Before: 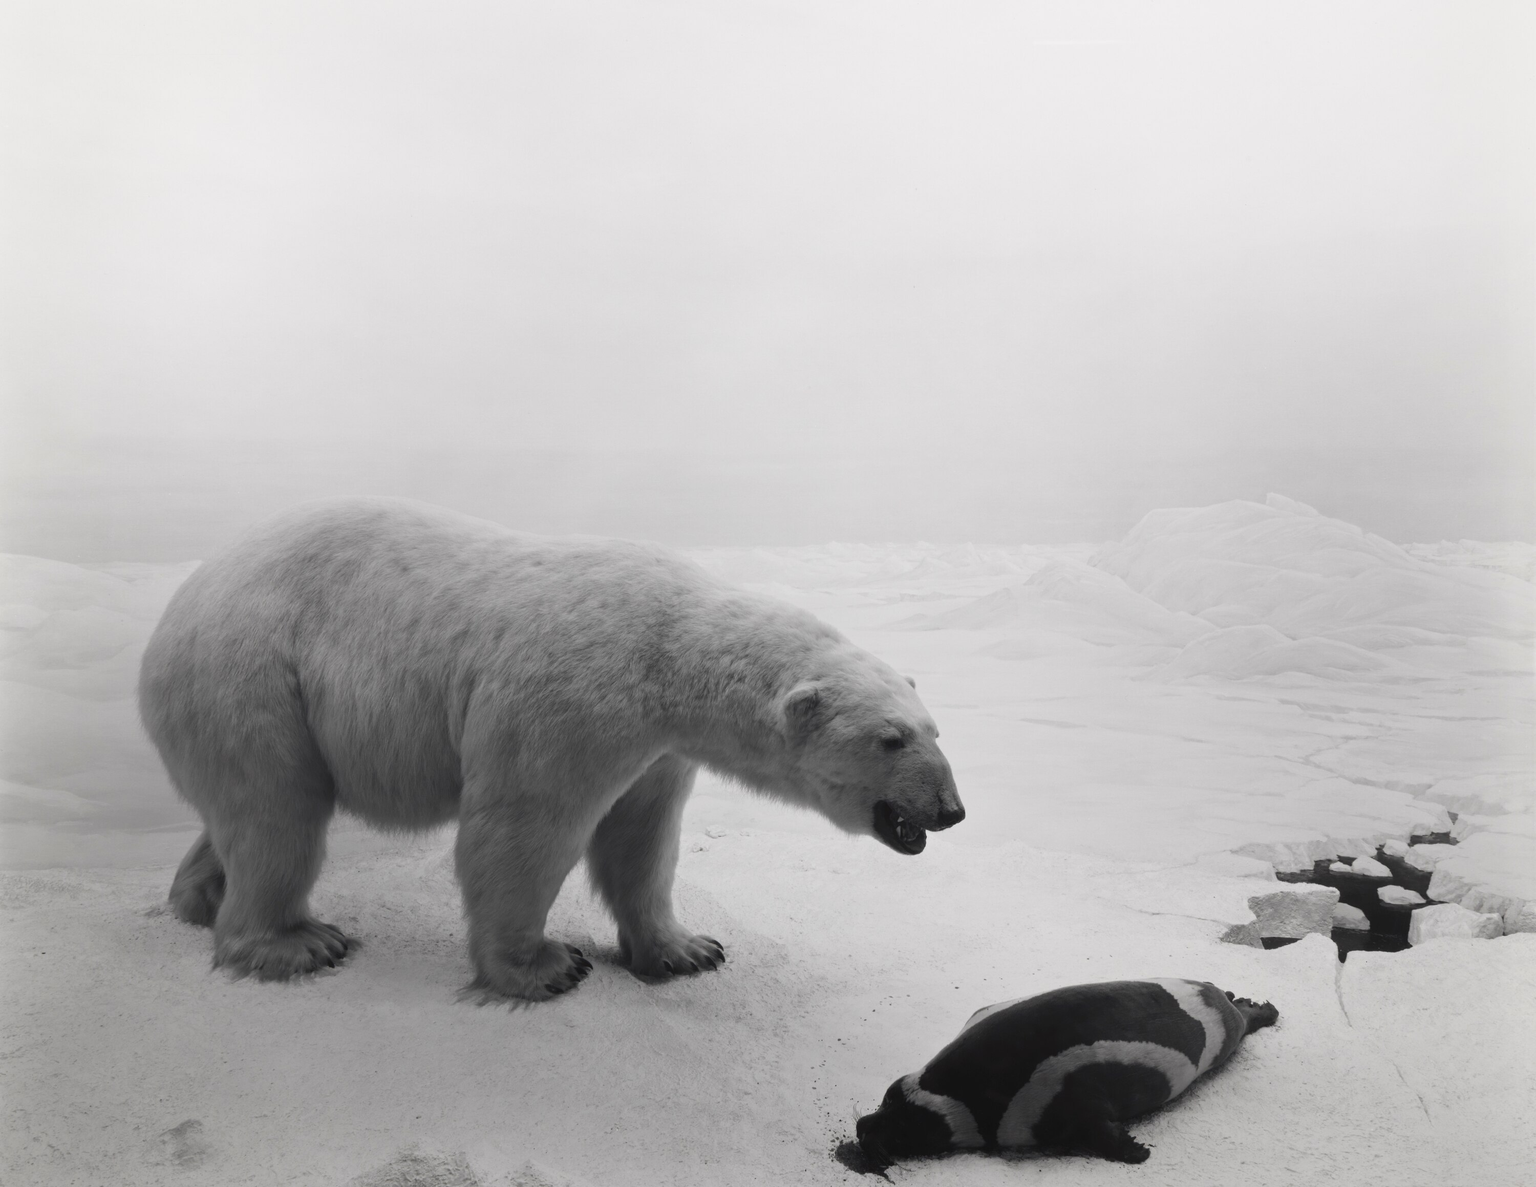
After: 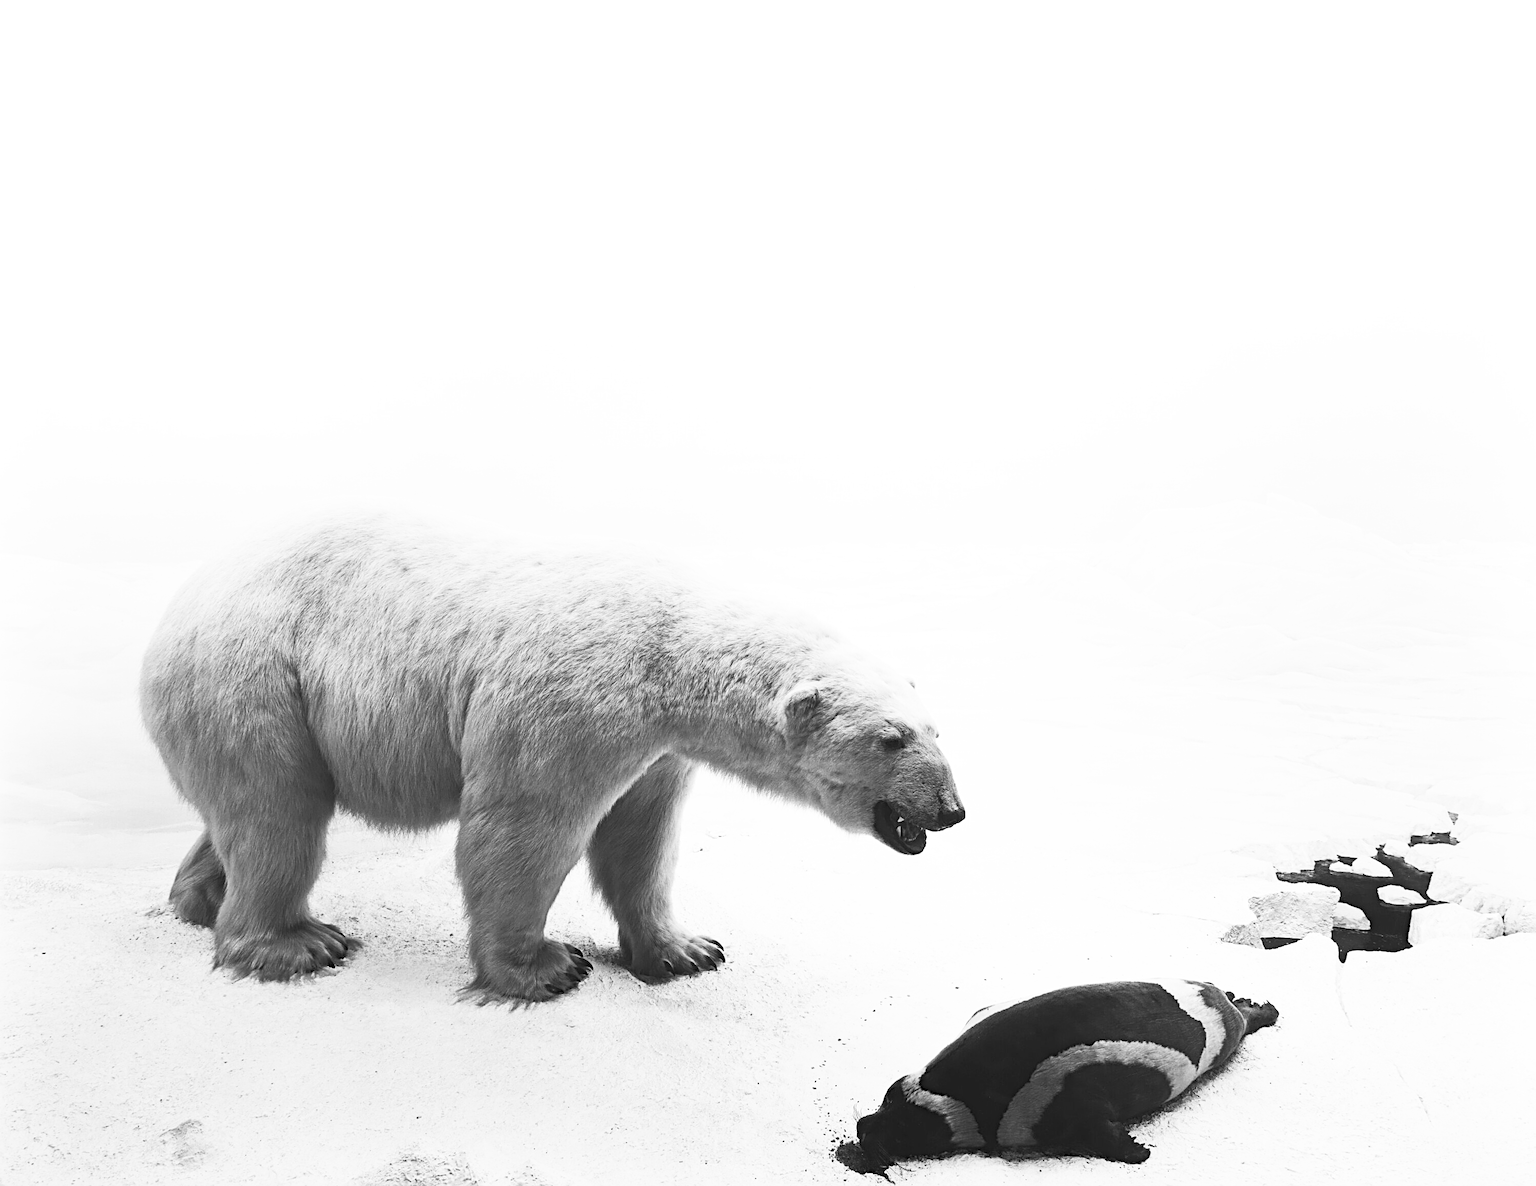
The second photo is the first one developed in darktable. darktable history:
exposure: black level correction 0, exposure 0.5 EV, compensate highlight preservation false
sharpen: radius 3.025, amount 0.757
monochrome: size 1
contrast brightness saturation: contrast 0.57, brightness 0.57, saturation -0.34
haze removal: compatibility mode true, adaptive false
